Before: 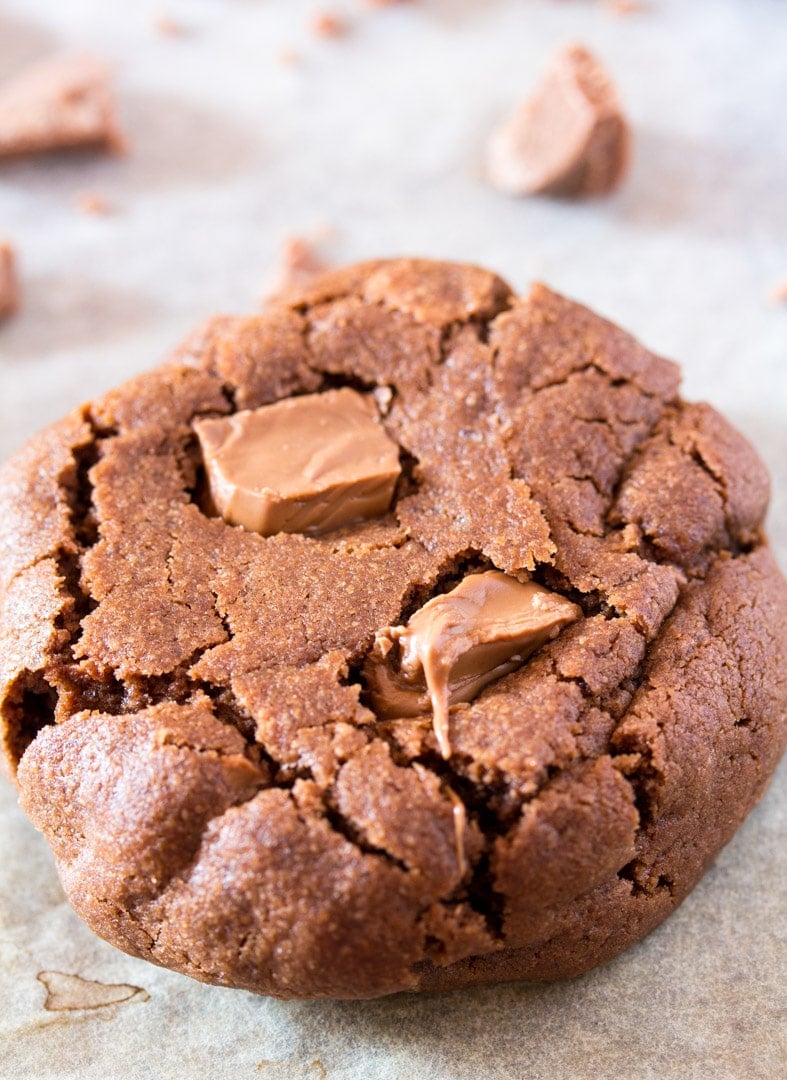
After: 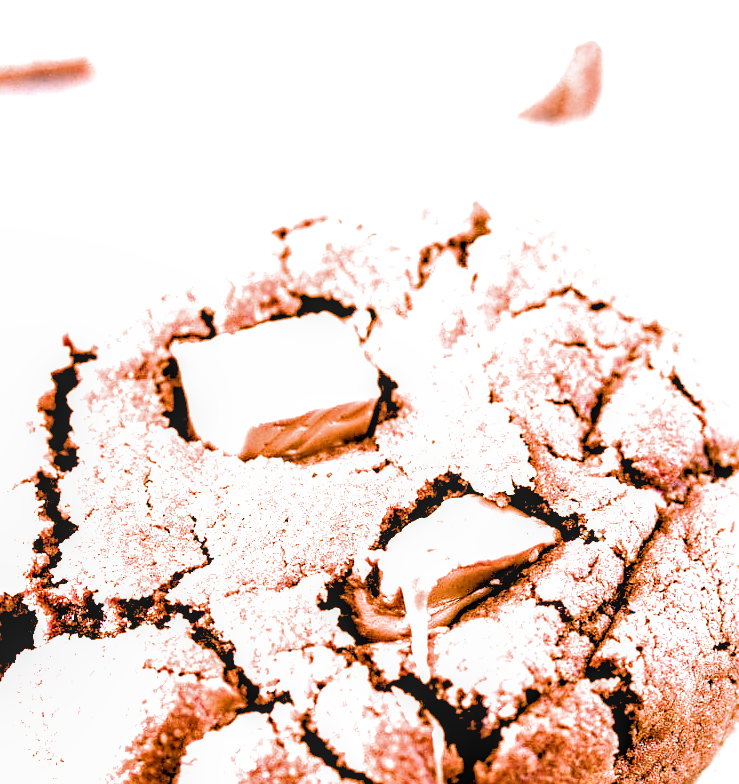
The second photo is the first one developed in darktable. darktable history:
sharpen: radius 1.008
crop: left 2.795%, top 7.114%, right 3.238%, bottom 20.287%
local contrast: on, module defaults
contrast brightness saturation: saturation -0.045
exposure: black level correction 0, exposure 1.628 EV, compensate highlight preservation false
filmic rgb: black relative exposure -1.07 EV, white relative exposure 2.07 EV, hardness 1.49, contrast 2.238
color balance rgb: highlights gain › chroma 0.111%, highlights gain › hue 330.4°, global offset › luminance -1.423%, linear chroma grading › global chroma 33.735%, perceptual saturation grading › global saturation 34.833%, perceptual saturation grading › highlights -29.911%, perceptual saturation grading › shadows 35.539%
